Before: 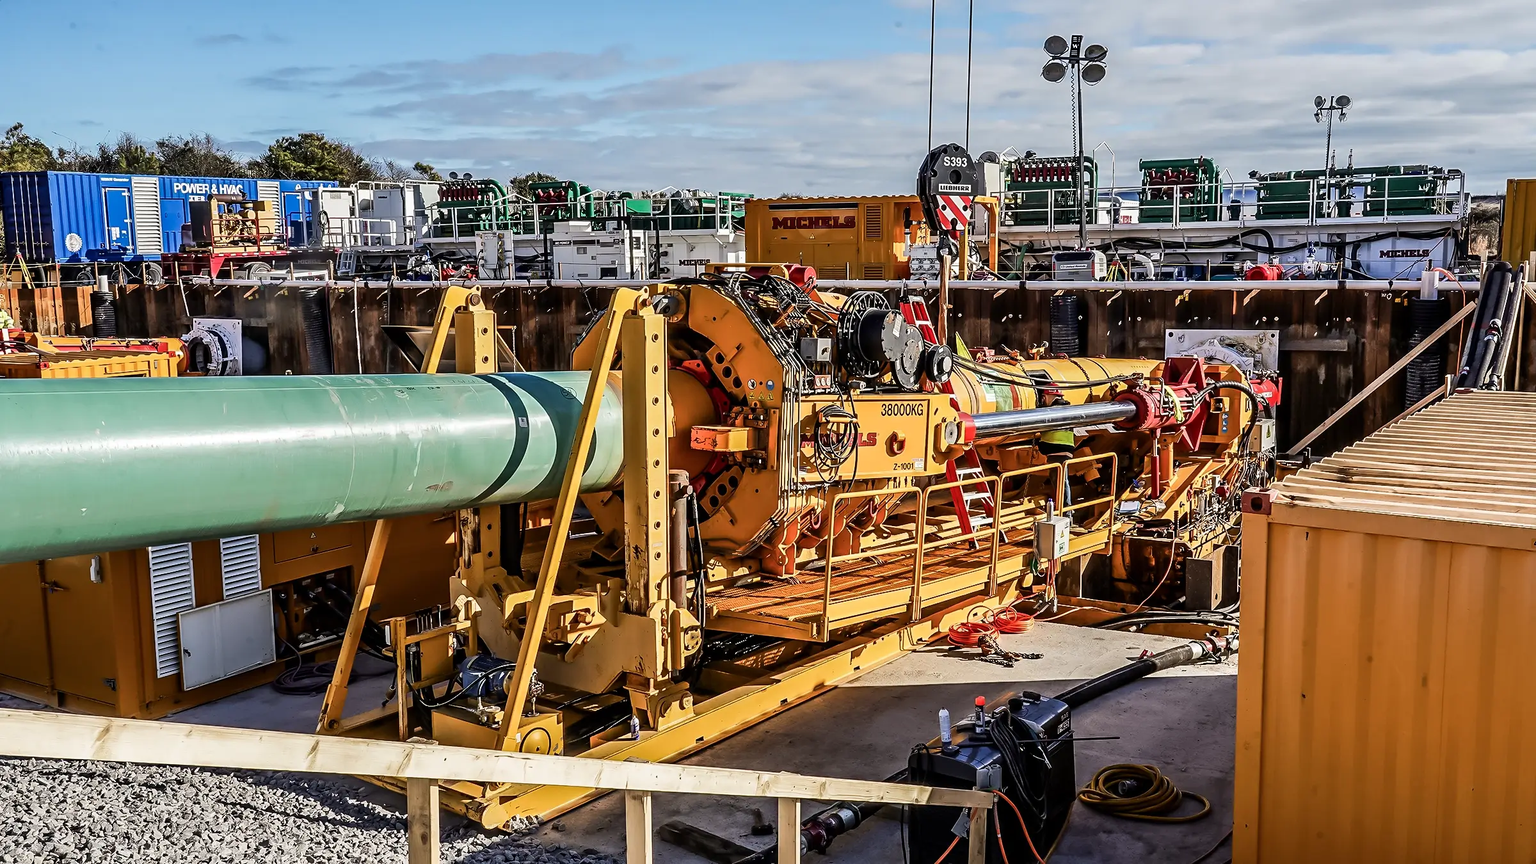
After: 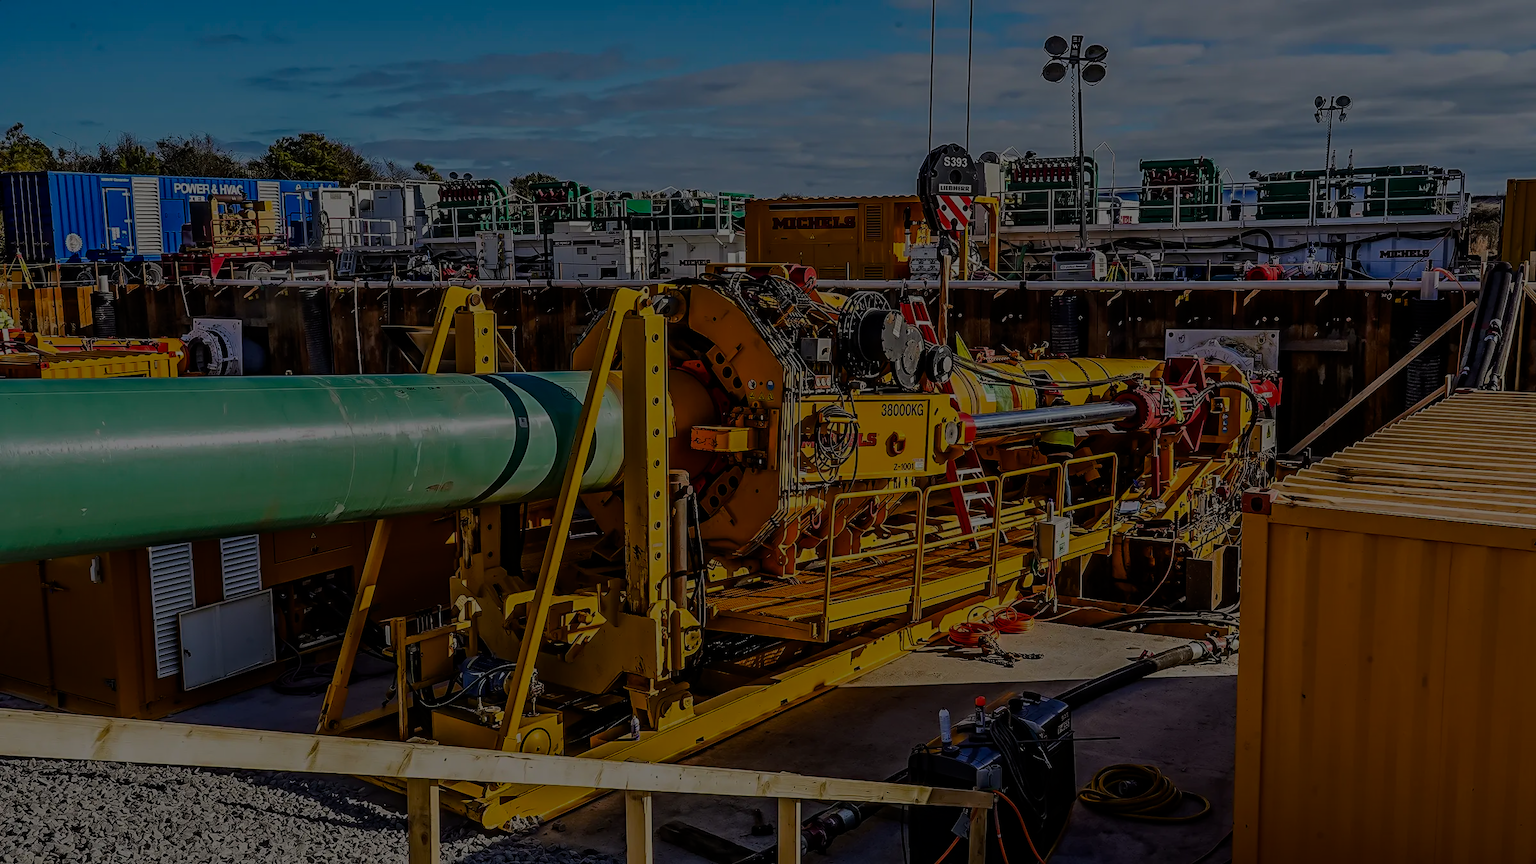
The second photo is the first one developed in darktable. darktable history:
exposure: exposure -2.394 EV, compensate highlight preservation false
haze removal: compatibility mode true, adaptive false
color balance rgb: power › hue 311.17°, linear chroma grading › shadows 9.637%, linear chroma grading › highlights 9.566%, linear chroma grading › global chroma 14.643%, linear chroma grading › mid-tones 14.871%, perceptual saturation grading › global saturation 25.391%, perceptual brilliance grading › highlights 5.723%, perceptual brilliance grading › shadows -9.254%
